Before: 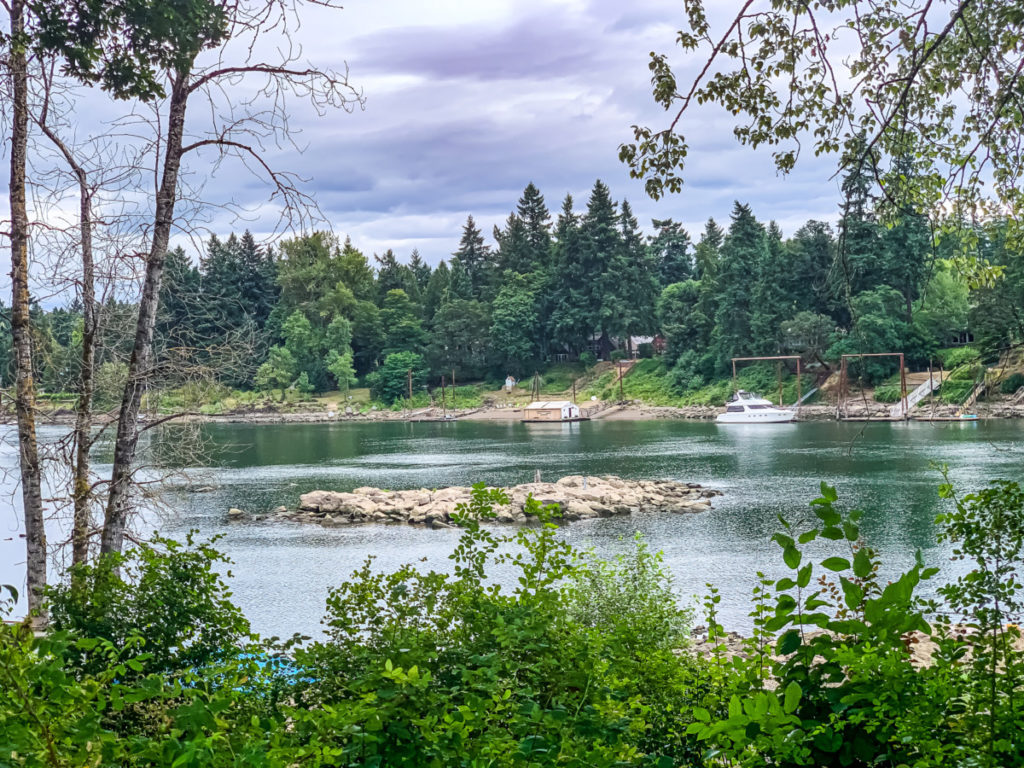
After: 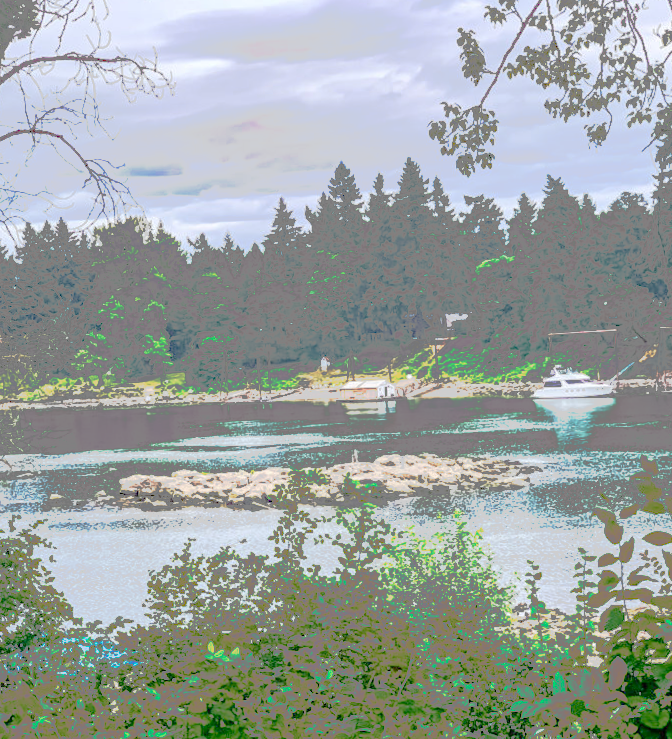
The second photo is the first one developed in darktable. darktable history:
crop: left 16.899%, right 16.556%
rotate and perspective: rotation -1.32°, lens shift (horizontal) -0.031, crop left 0.015, crop right 0.985, crop top 0.047, crop bottom 0.982
tone curve: curves: ch0 [(0, 0) (0.003, 0.011) (0.011, 0.043) (0.025, 0.133) (0.044, 0.226) (0.069, 0.303) (0.1, 0.371) (0.136, 0.429) (0.177, 0.482) (0.224, 0.516) (0.277, 0.539) (0.335, 0.535) (0.399, 0.517) (0.468, 0.498) (0.543, 0.523) (0.623, 0.655) (0.709, 0.83) (0.801, 0.827) (0.898, 0.89) (1, 1)], preserve colors none
